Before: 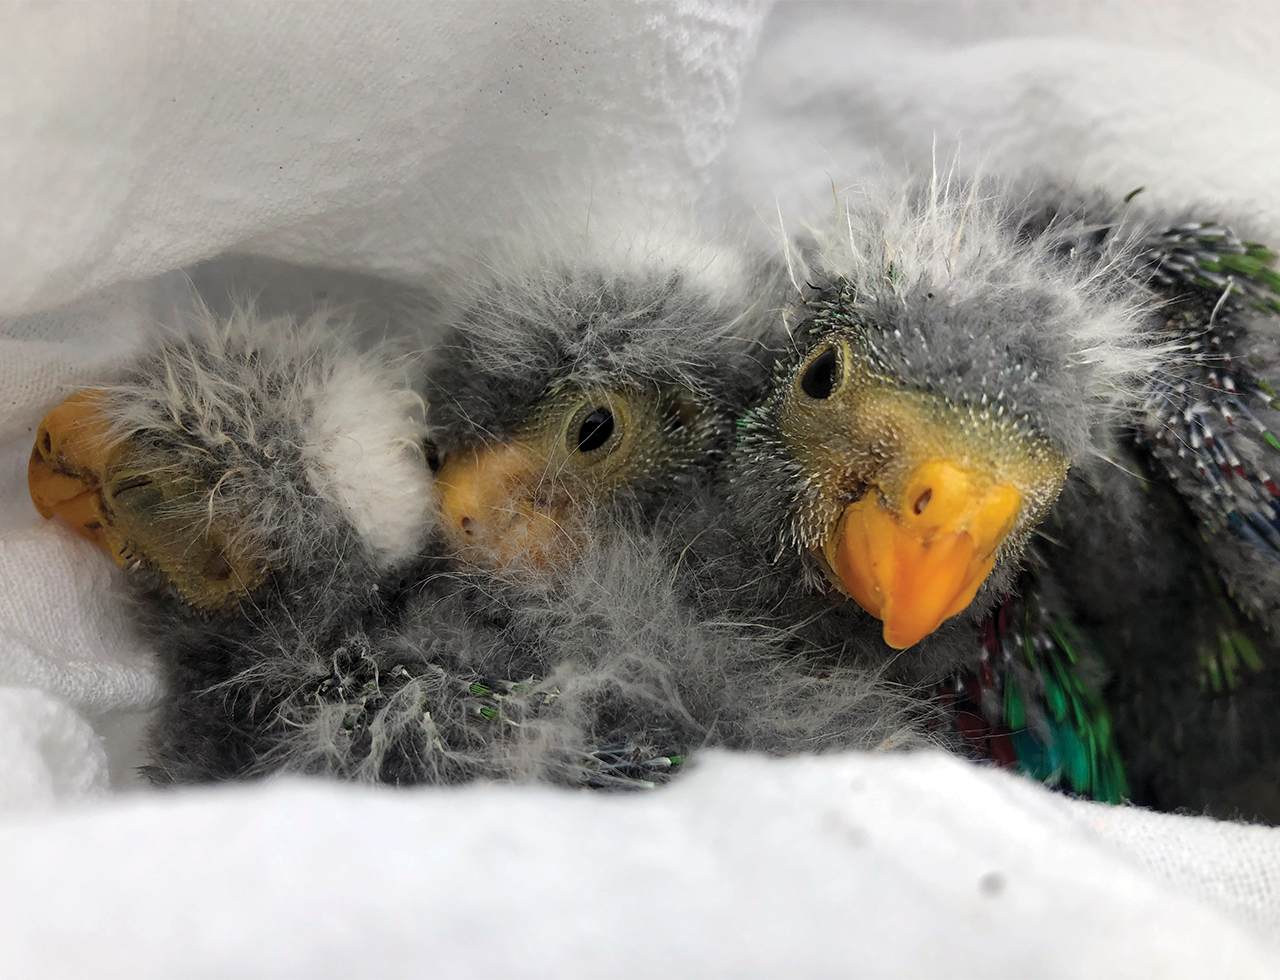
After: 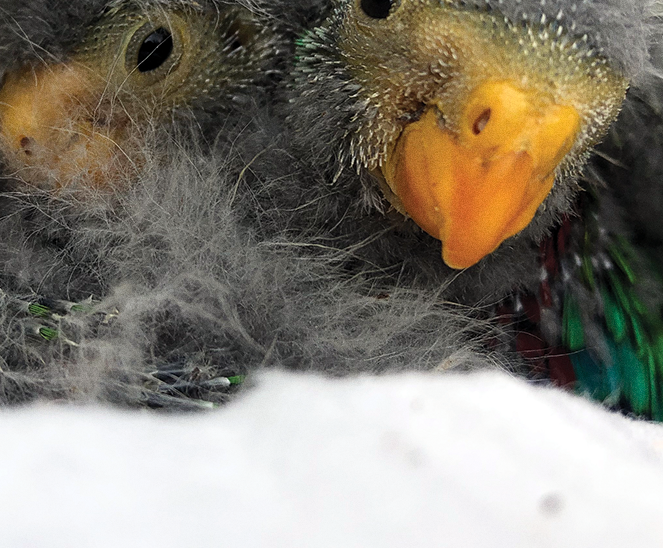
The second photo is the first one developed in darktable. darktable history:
crop: left 34.479%, top 38.822%, right 13.718%, bottom 5.172%
grain: coarseness 0.09 ISO
shadows and highlights: shadows 0, highlights 40
